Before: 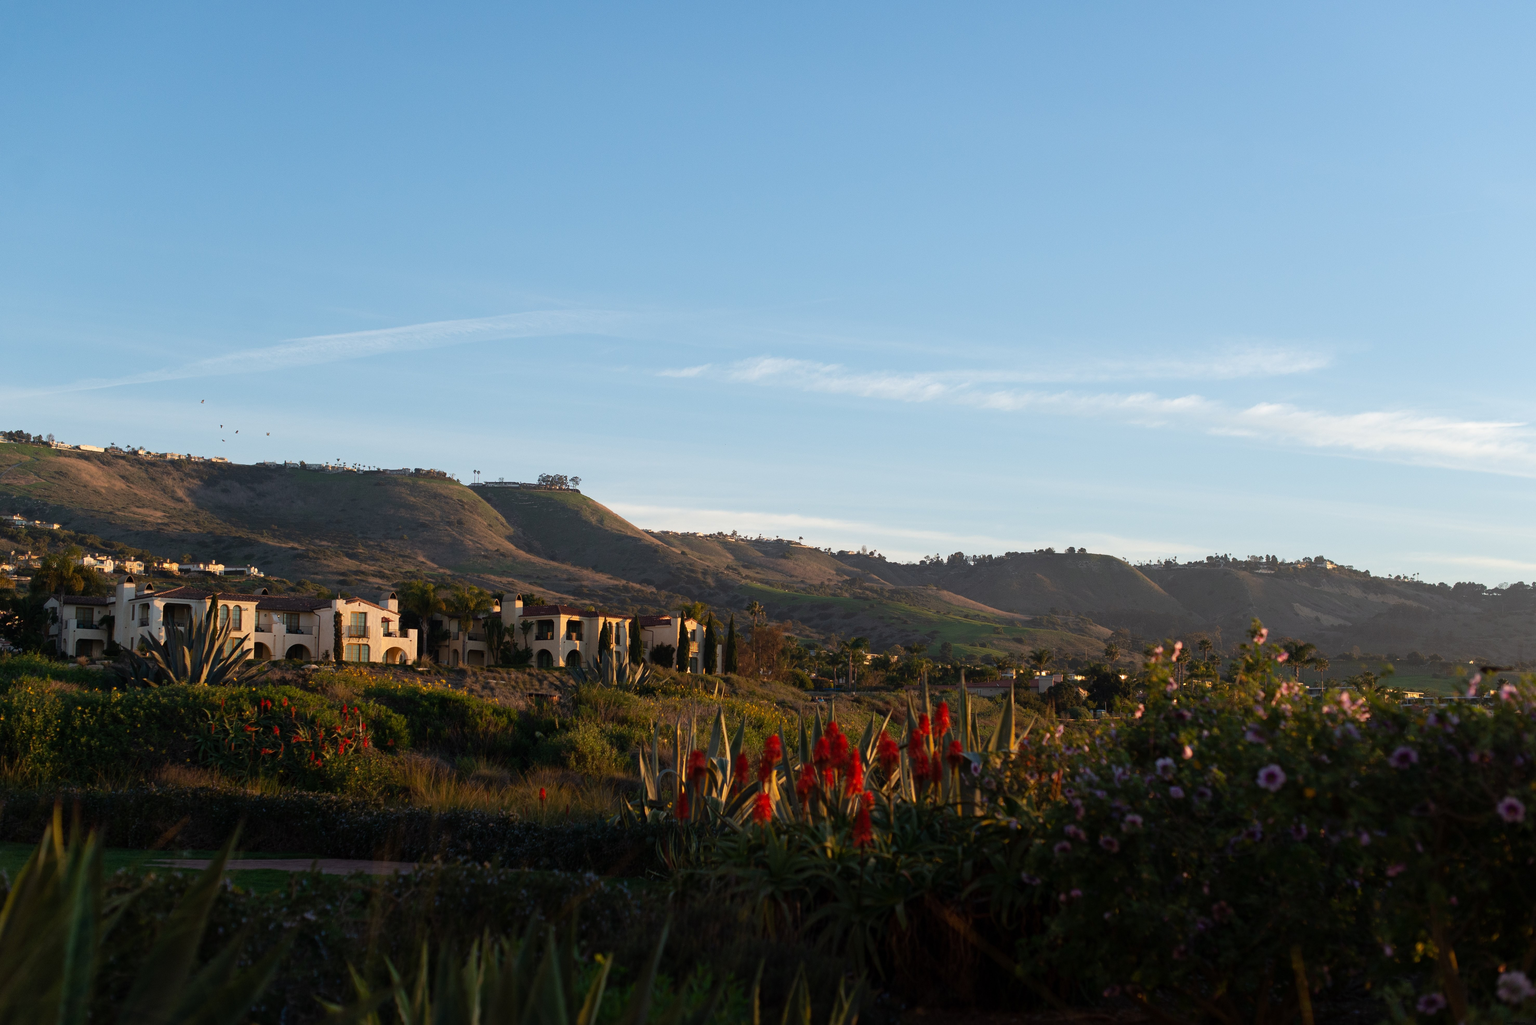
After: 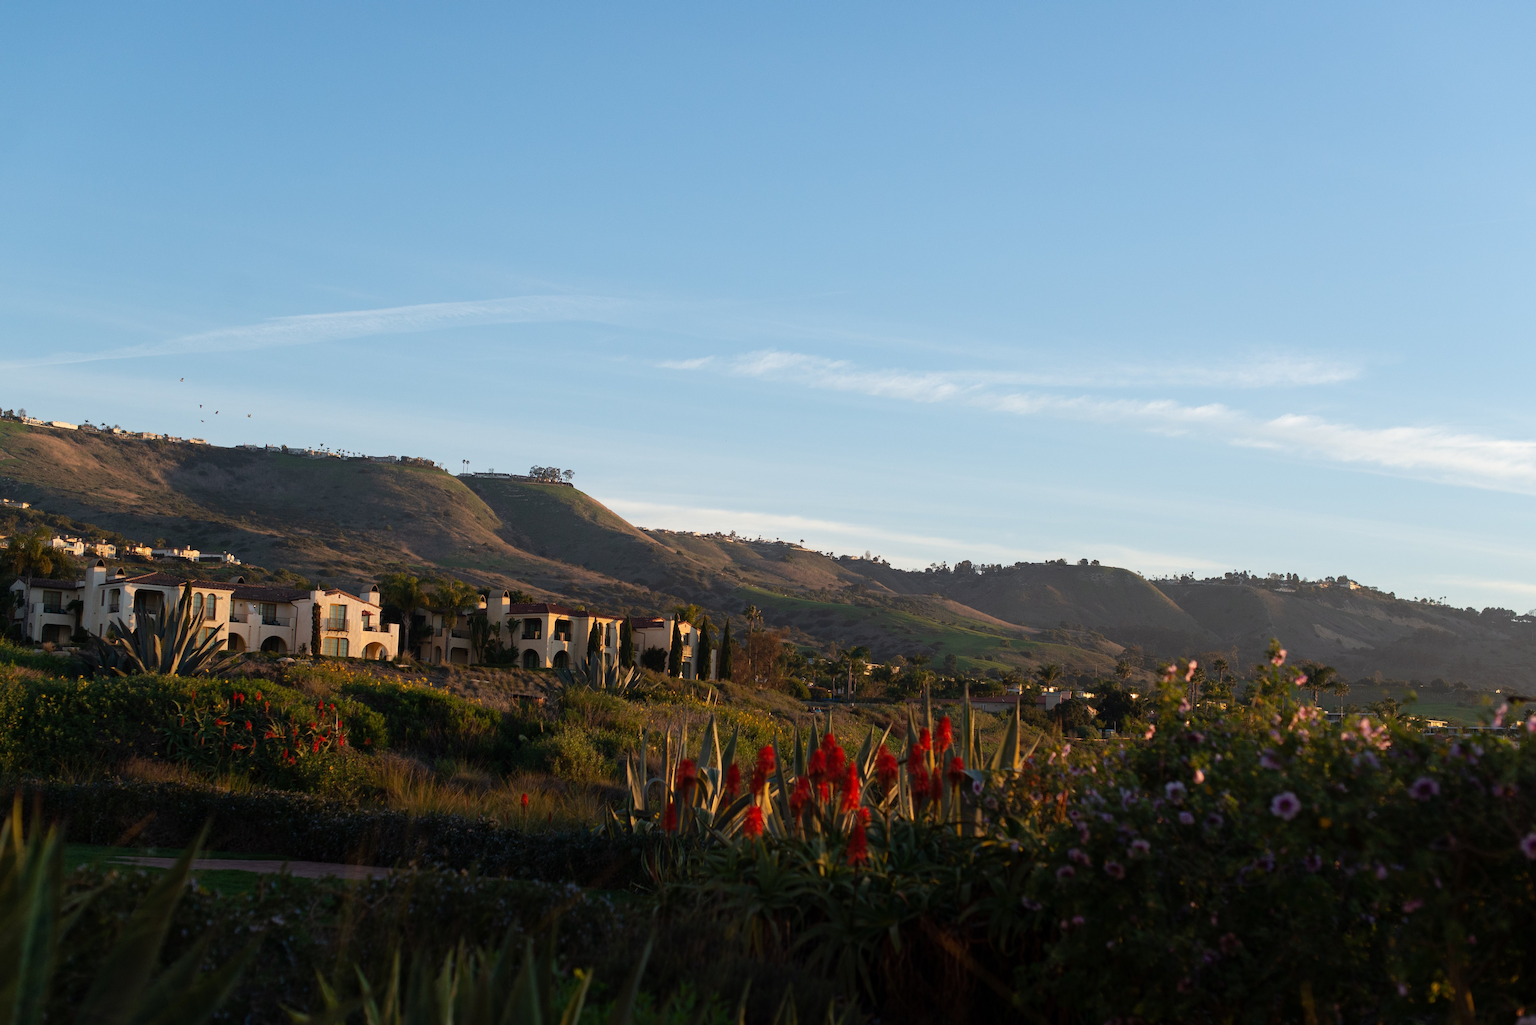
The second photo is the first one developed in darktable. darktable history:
crop and rotate: angle -1.7°
